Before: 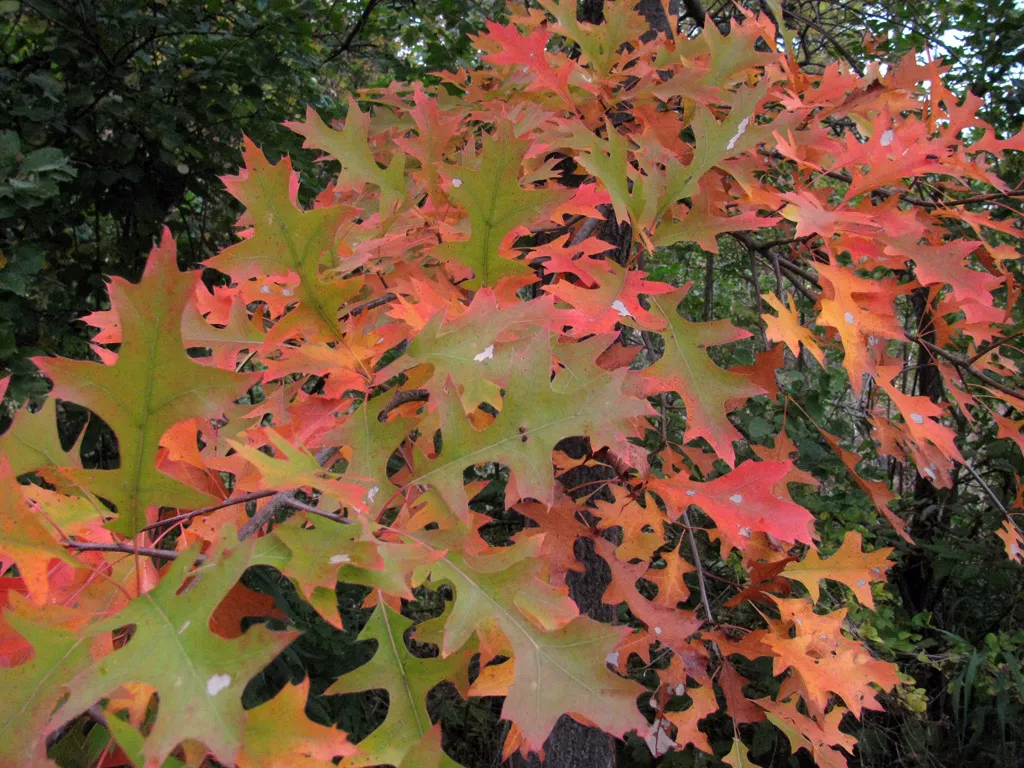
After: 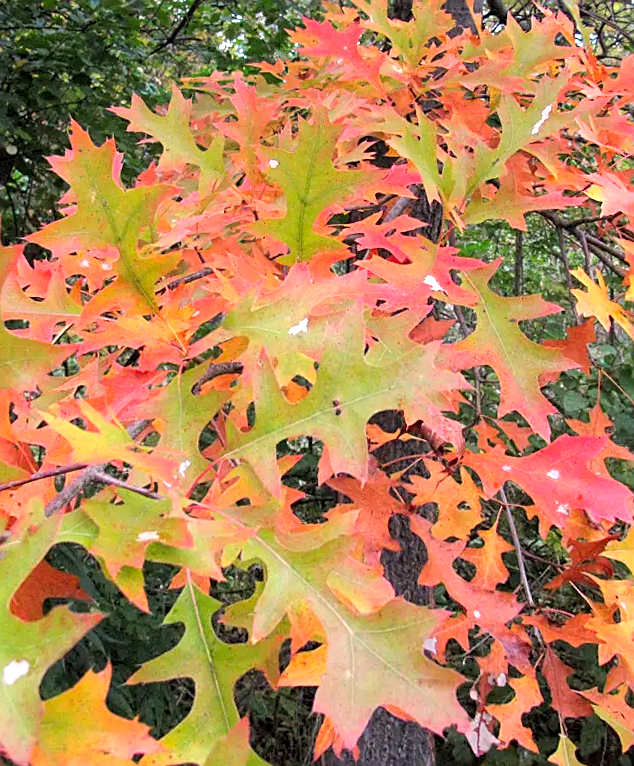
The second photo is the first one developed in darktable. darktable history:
crop and rotate: left 15.546%, right 17.787%
local contrast: highlights 100%, shadows 100%, detail 120%, midtone range 0.2
rotate and perspective: rotation 0.215°, lens shift (vertical) -0.139, crop left 0.069, crop right 0.939, crop top 0.002, crop bottom 0.996
sharpen: on, module defaults
contrast brightness saturation: contrast 0.07, brightness 0.08, saturation 0.18
exposure: black level correction 0.001, exposure 0.955 EV, compensate exposure bias true, compensate highlight preservation false
